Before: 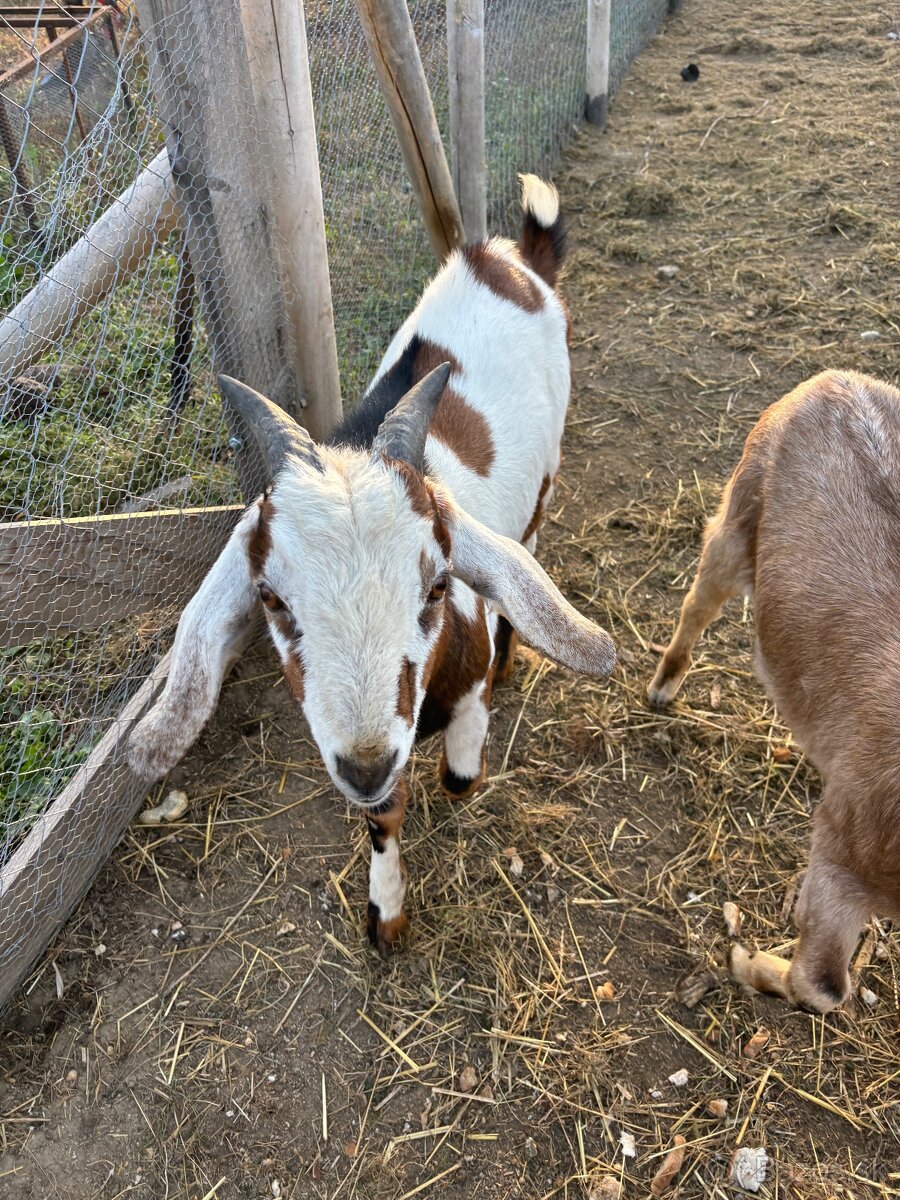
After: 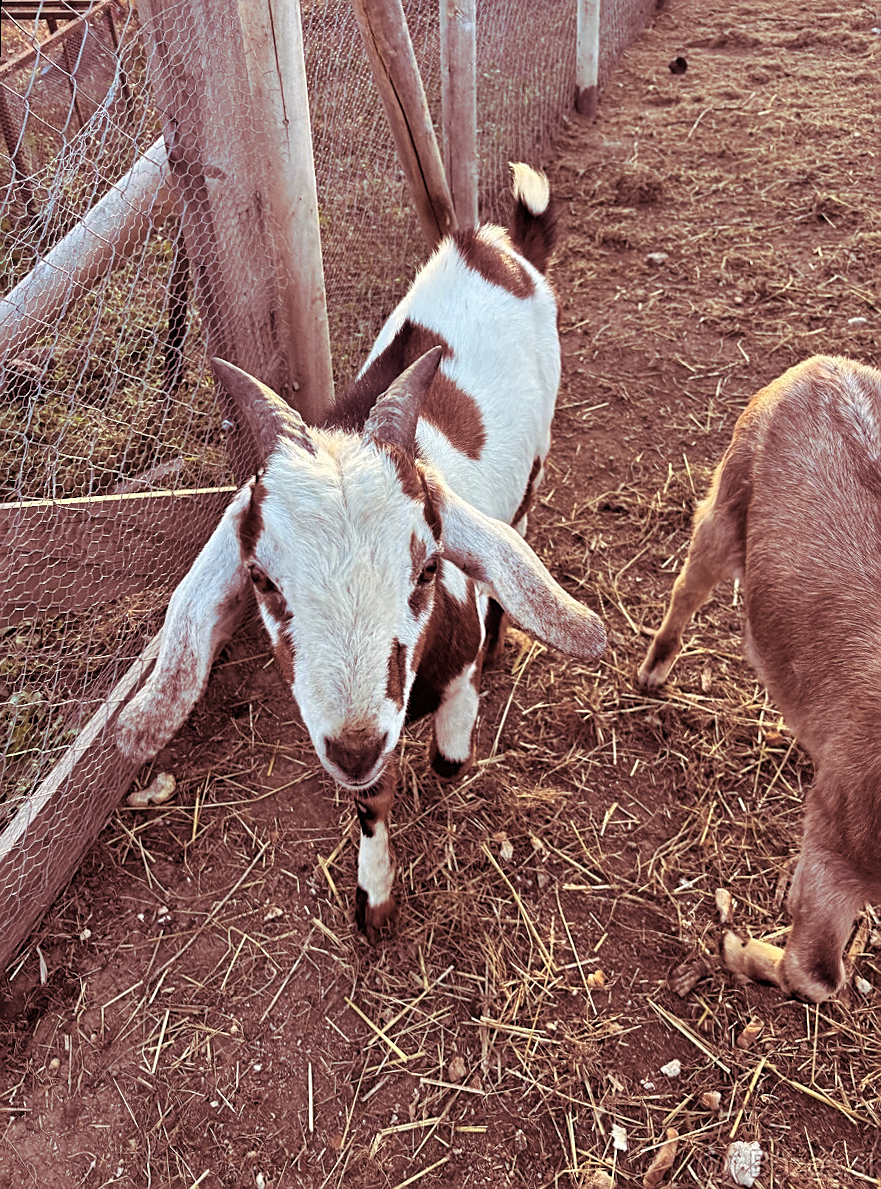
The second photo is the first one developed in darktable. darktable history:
sharpen: on, module defaults
rotate and perspective: rotation 0.226°, lens shift (vertical) -0.042, crop left 0.023, crop right 0.982, crop top 0.006, crop bottom 0.994
split-toning: highlights › hue 187.2°, highlights › saturation 0.83, balance -68.05, compress 56.43%
